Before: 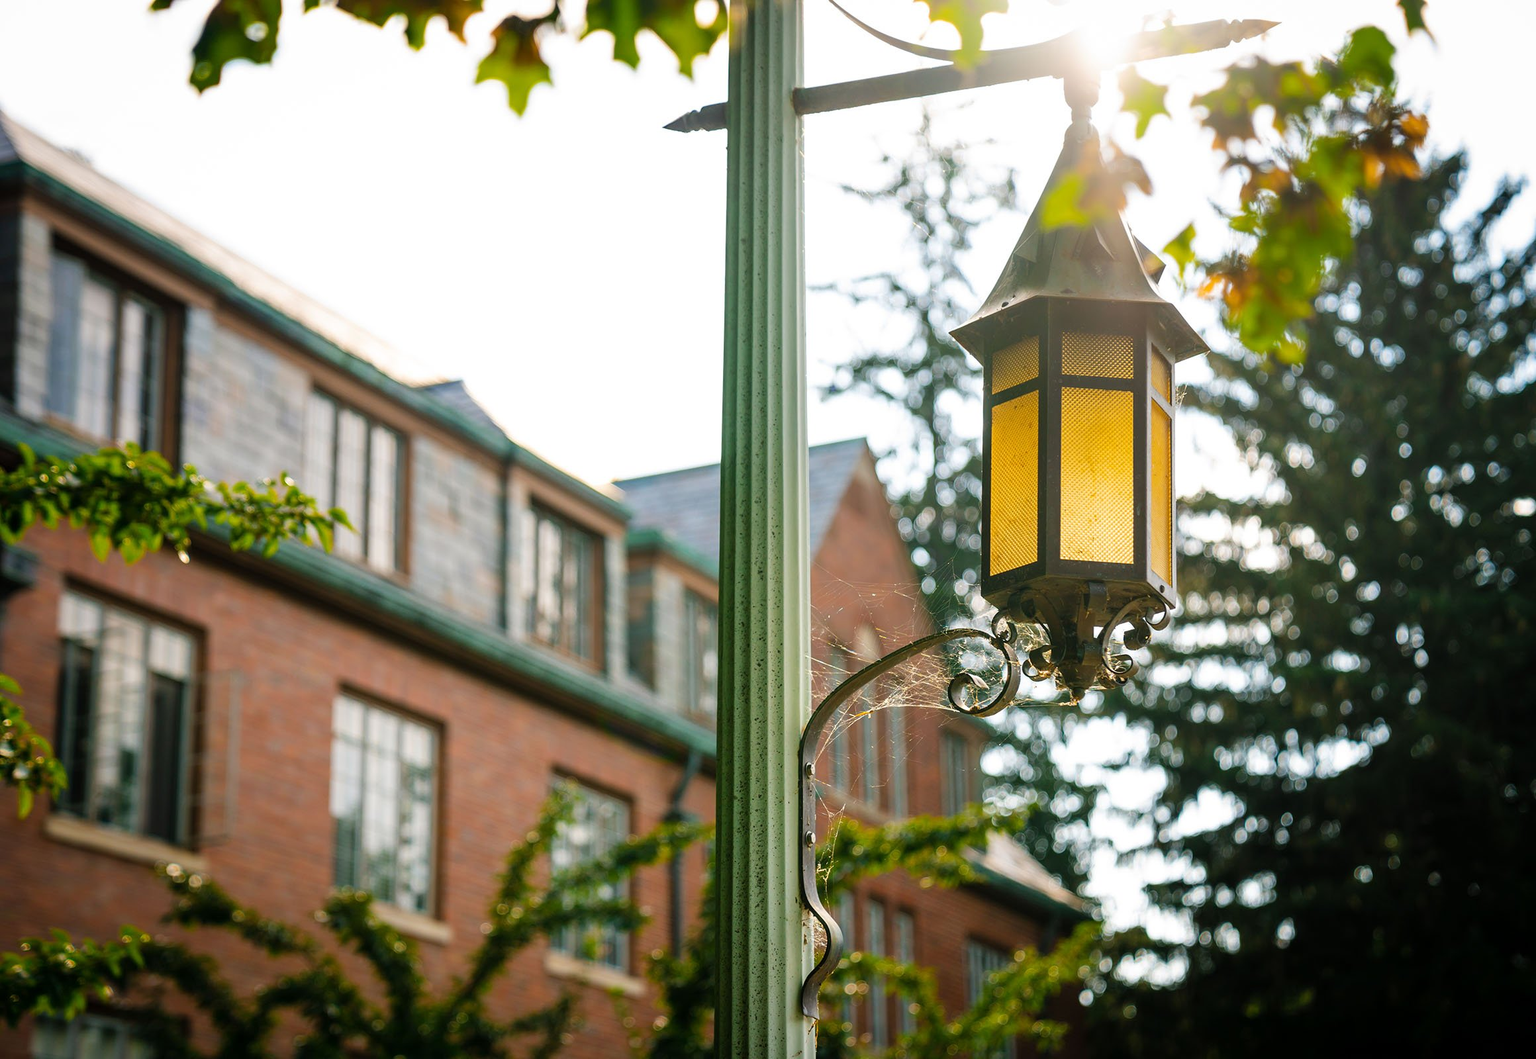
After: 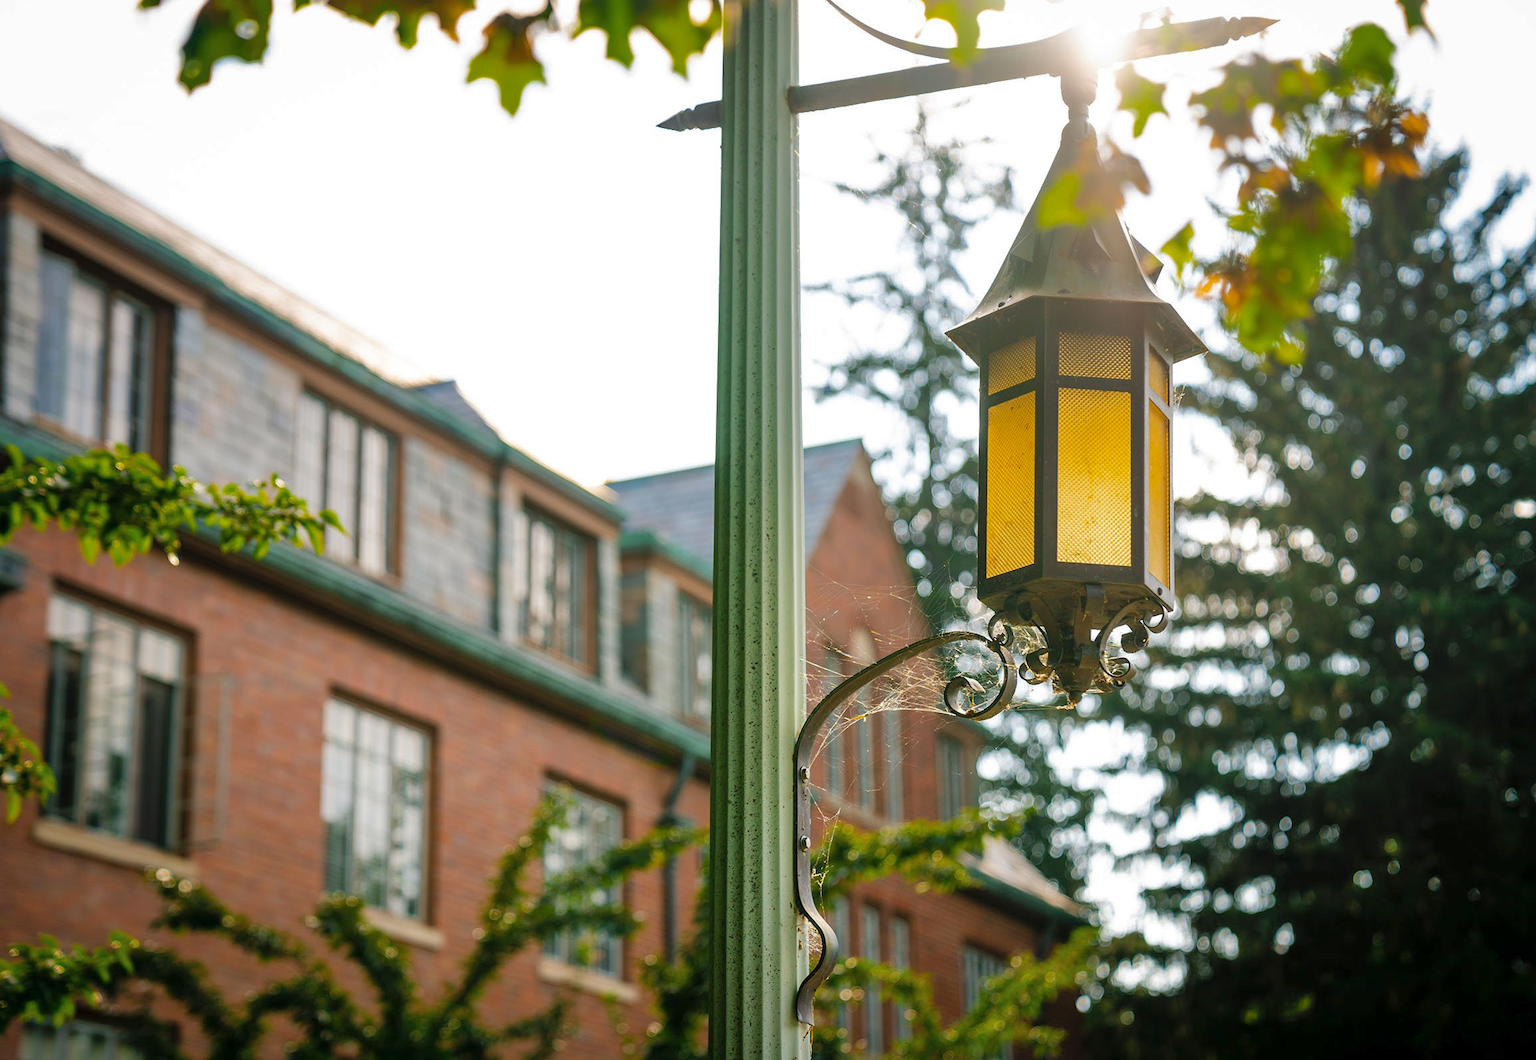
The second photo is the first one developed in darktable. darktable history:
shadows and highlights: on, module defaults
crop and rotate: left 0.794%, top 0.323%, bottom 0.415%
